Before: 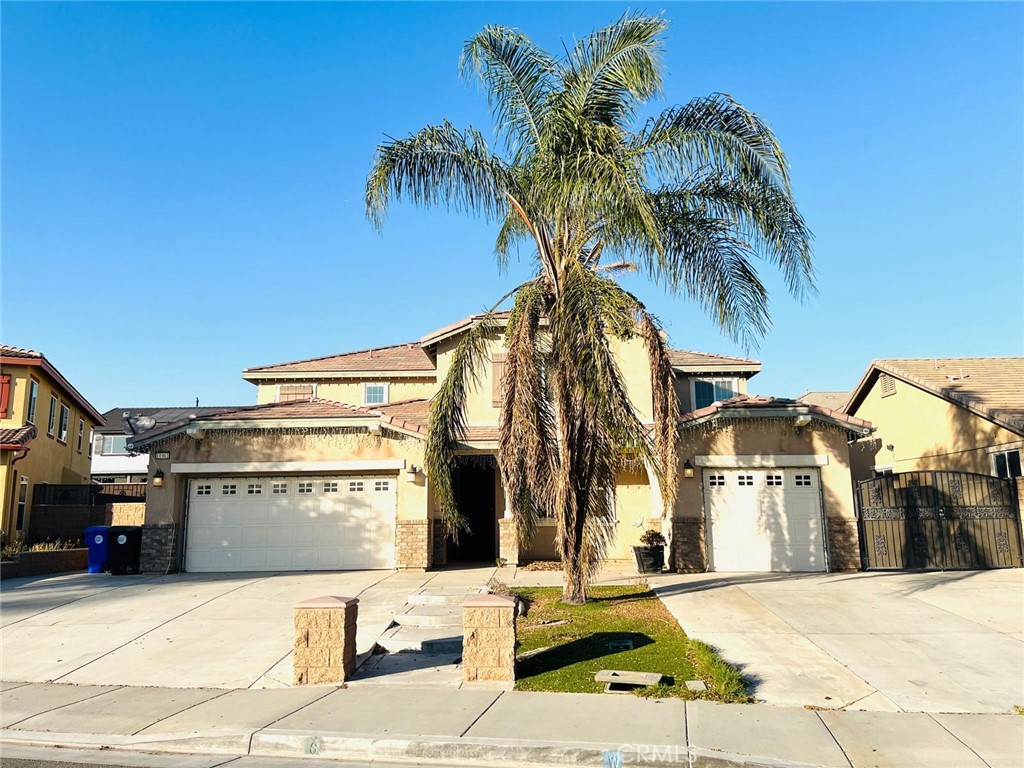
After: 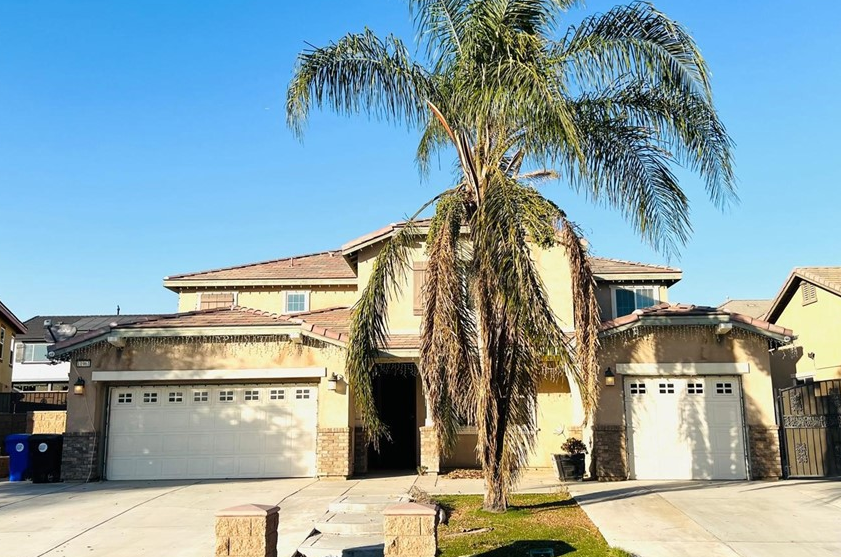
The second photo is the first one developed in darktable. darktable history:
crop: left 7.798%, top 12.001%, right 10.003%, bottom 15.398%
